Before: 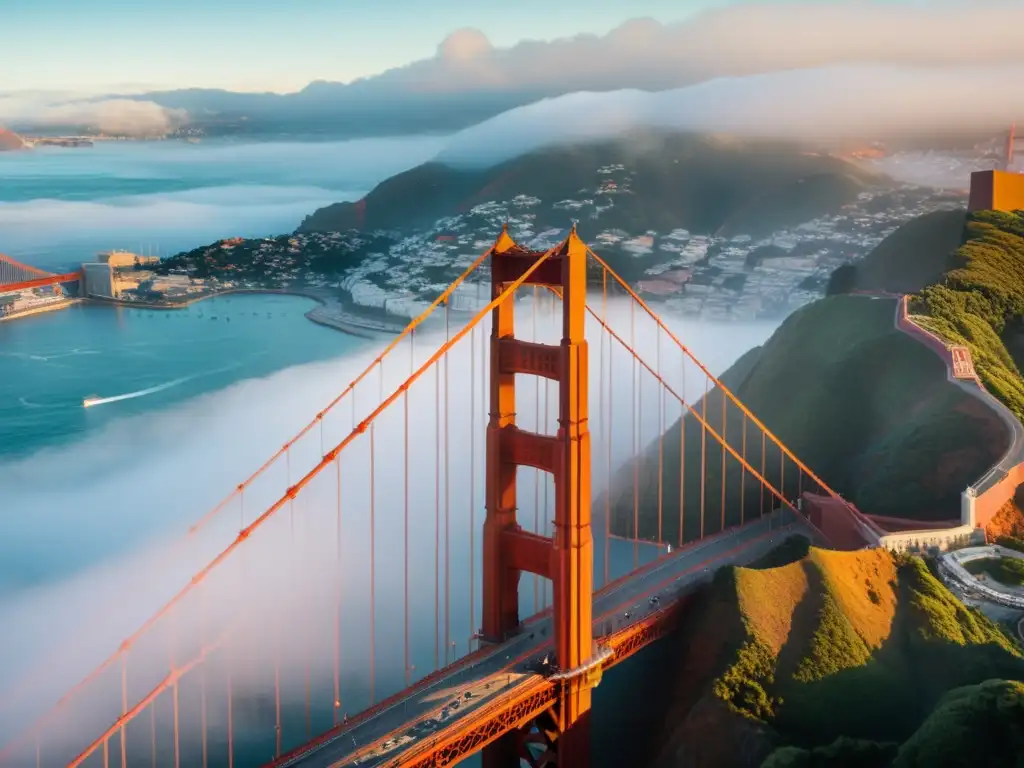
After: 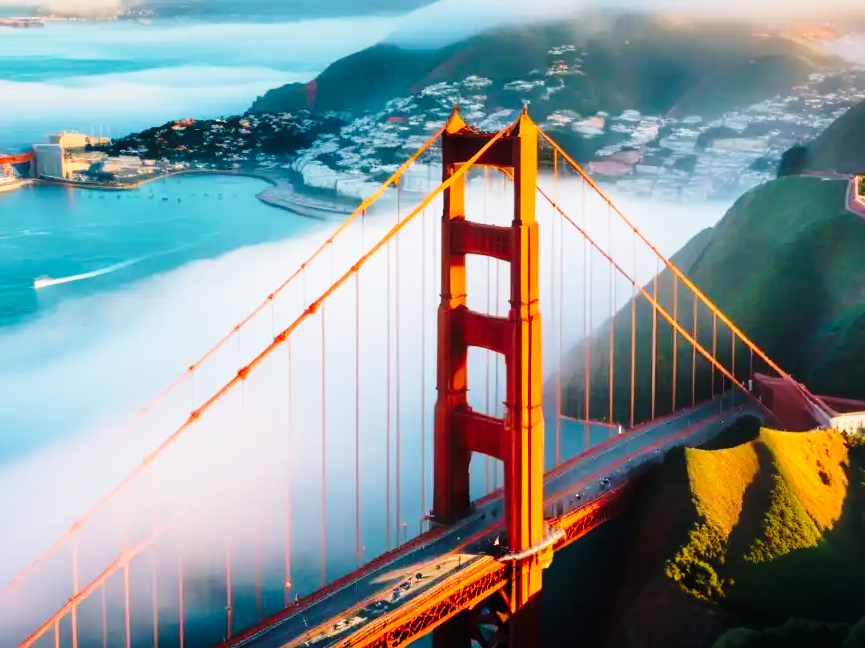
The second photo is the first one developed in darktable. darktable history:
crop and rotate: left 4.842%, top 15.51%, right 10.668%
velvia: on, module defaults
base curve: curves: ch0 [(0, 0) (0.04, 0.03) (0.133, 0.232) (0.448, 0.748) (0.843, 0.968) (1, 1)], preserve colors none
